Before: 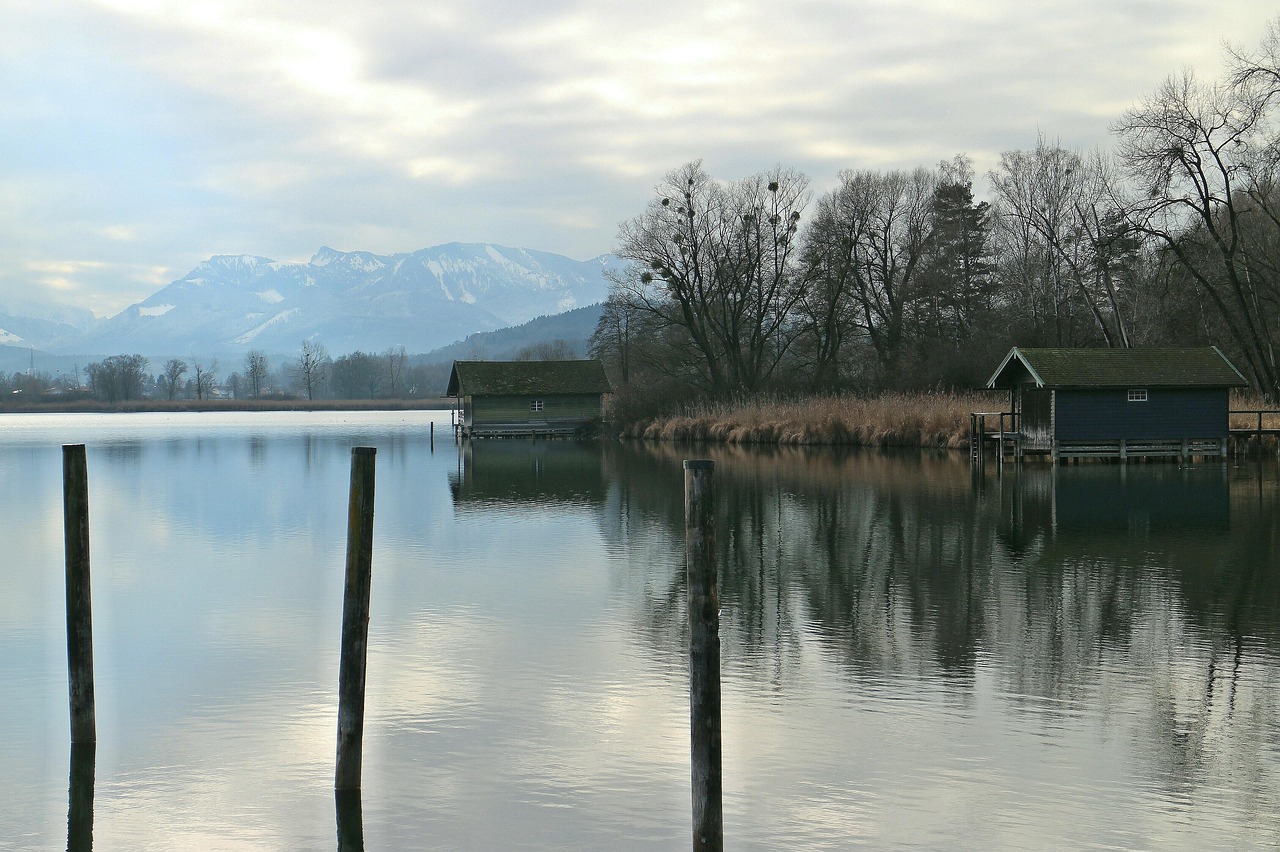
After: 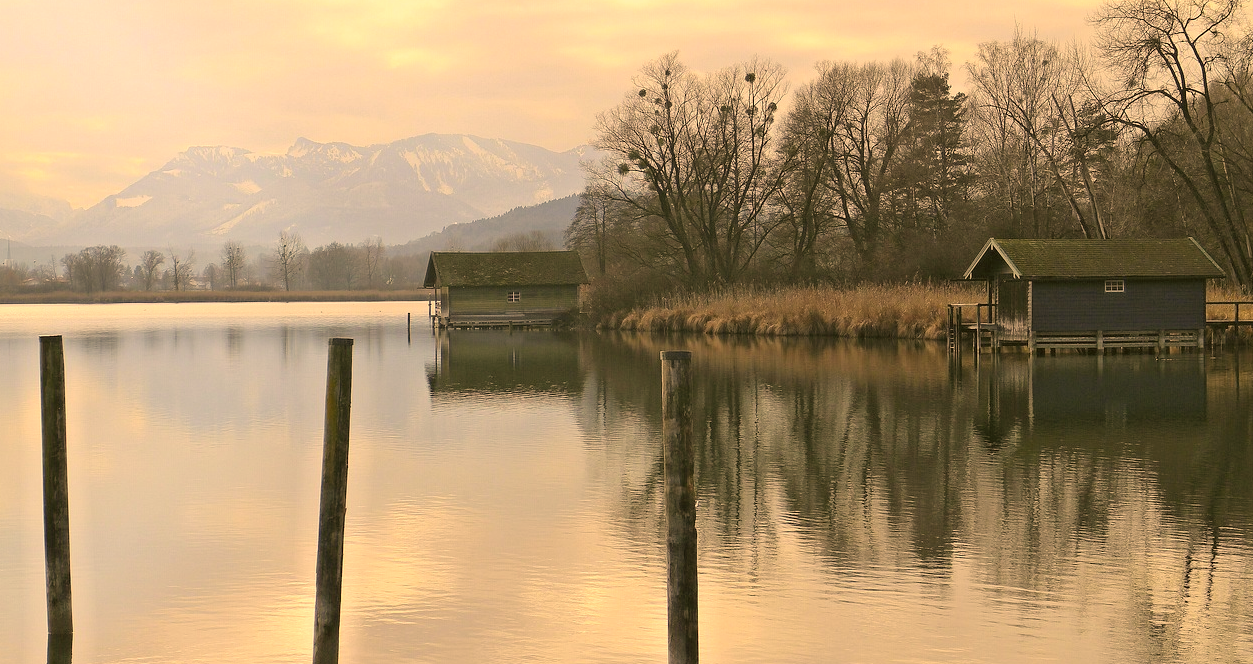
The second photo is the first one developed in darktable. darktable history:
color correction: highlights a* 17.94, highlights b* 35.39, shadows a* 1.48, shadows b* 6.42, saturation 1.01
crop and rotate: left 1.814%, top 12.818%, right 0.25%, bottom 9.225%
rotate and perspective: automatic cropping original format, crop left 0, crop top 0
contrast brightness saturation: brightness 0.15
